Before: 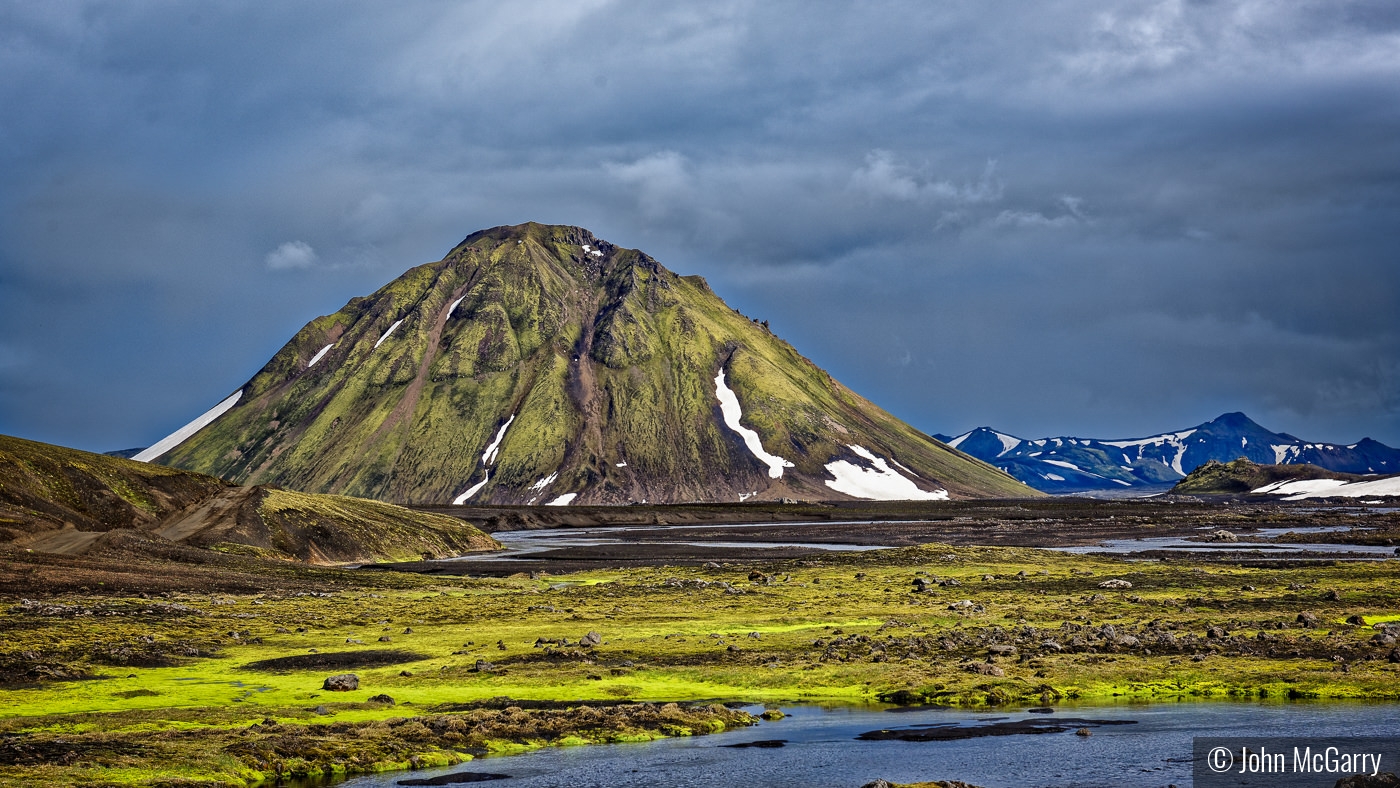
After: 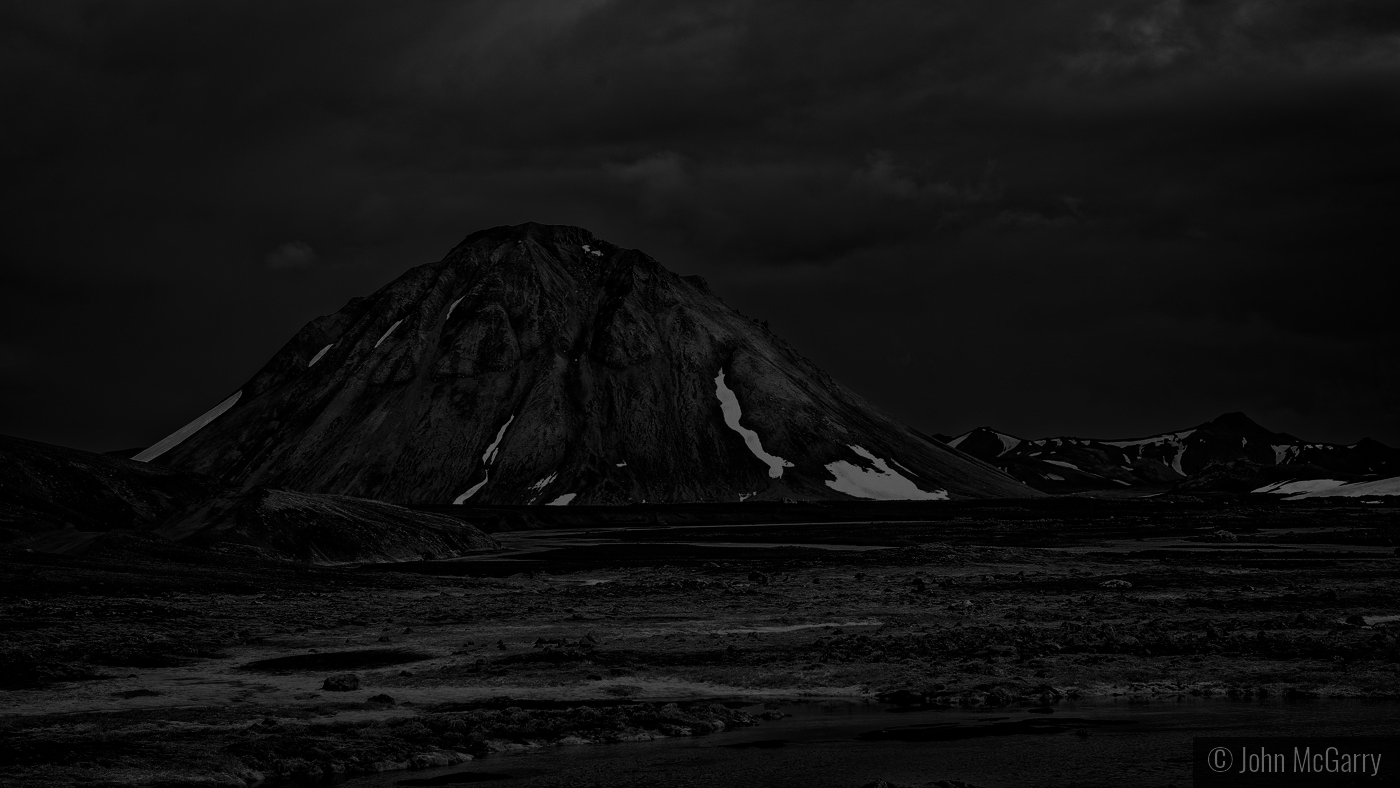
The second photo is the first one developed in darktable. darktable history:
contrast brightness saturation: contrast 0.02, brightness -1, saturation -1
exposure: black level correction -0.036, exposure -0.497 EV
